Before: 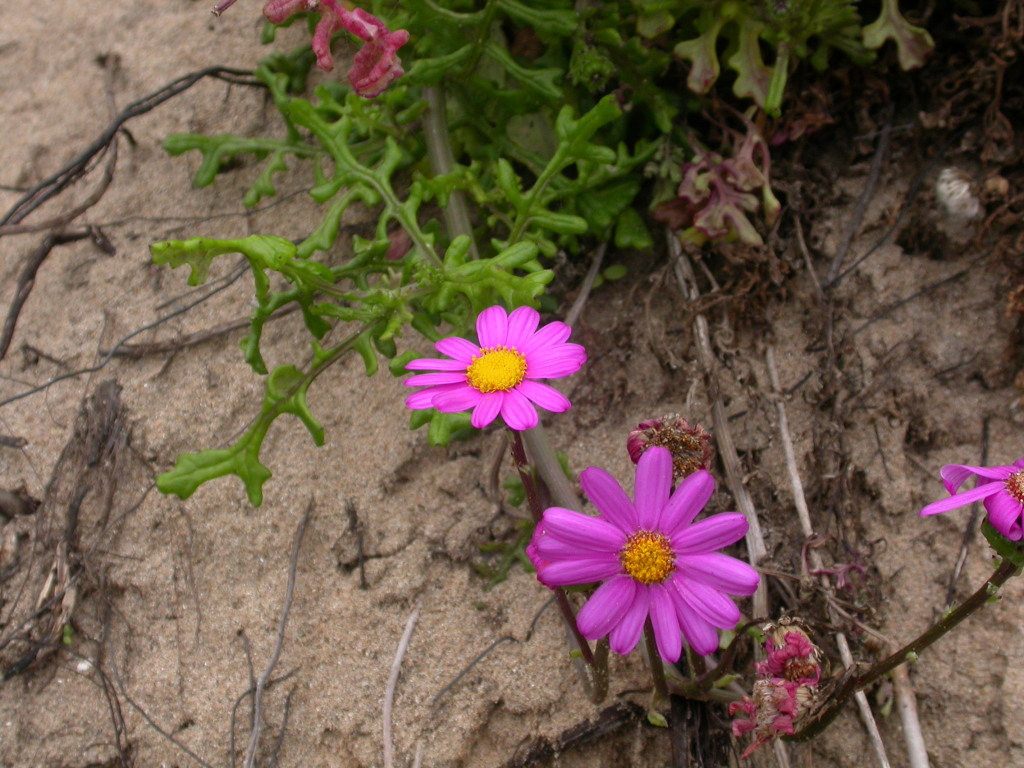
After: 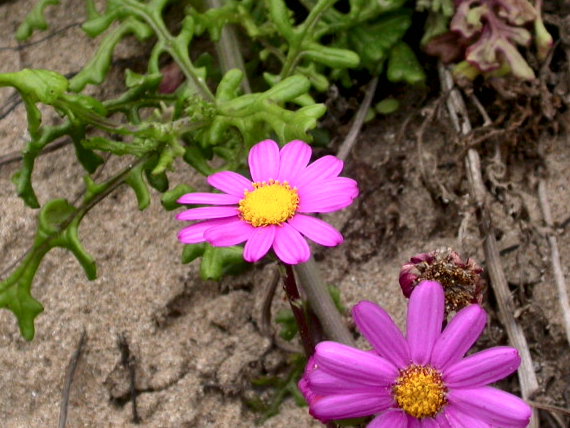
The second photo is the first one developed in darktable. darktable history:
local contrast: mode bilateral grid, contrast 70, coarseness 76, detail 181%, midtone range 0.2
crop and rotate: left 22.288%, top 21.713%, right 21.995%, bottom 22.526%
shadows and highlights: soften with gaussian
